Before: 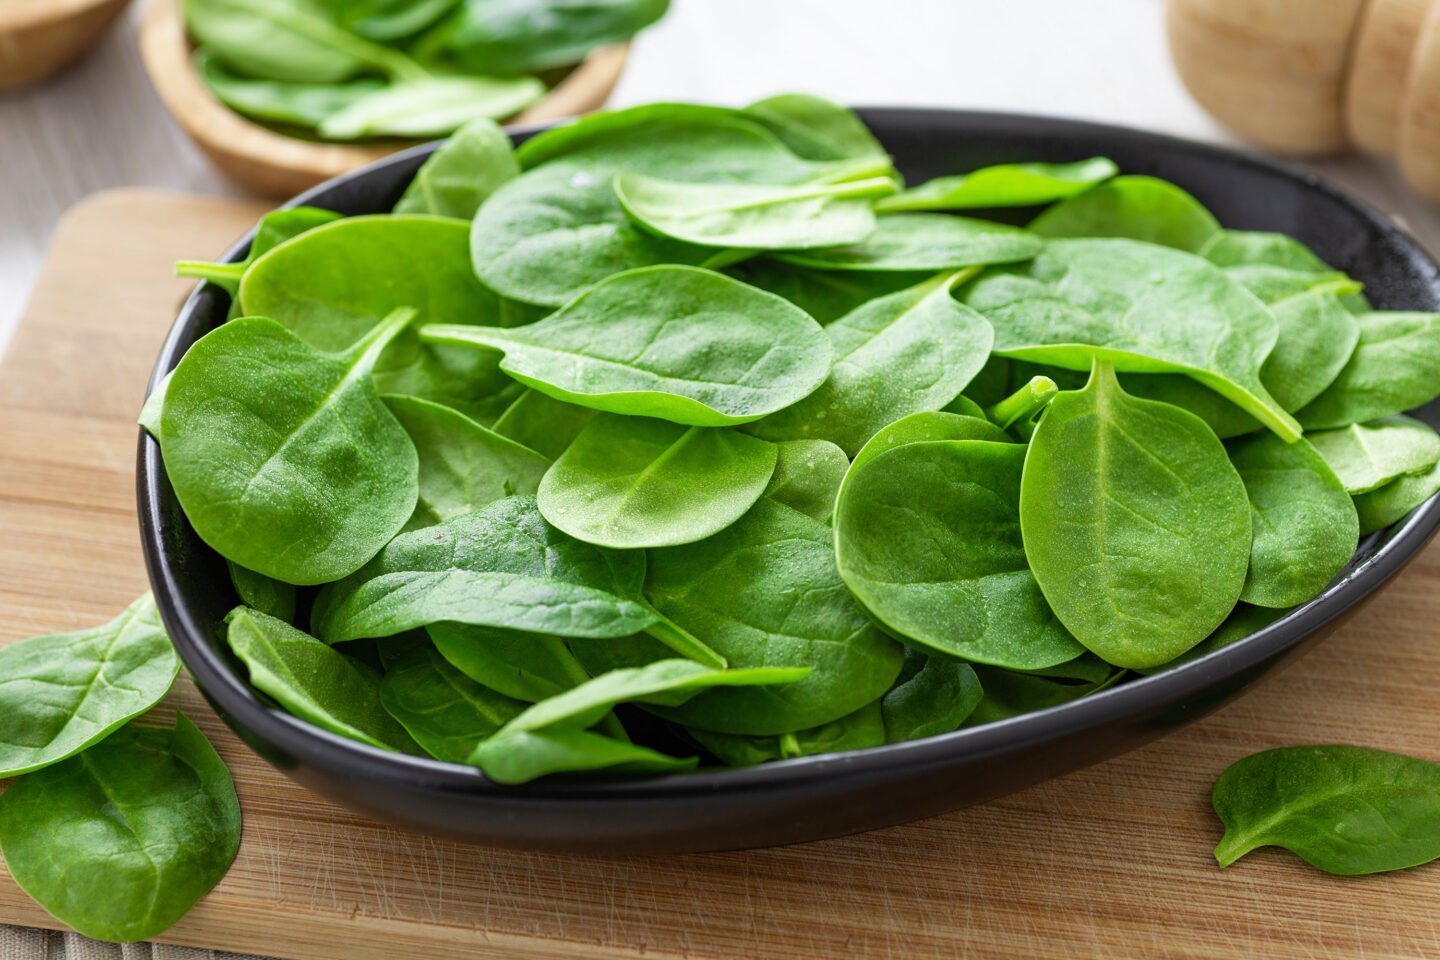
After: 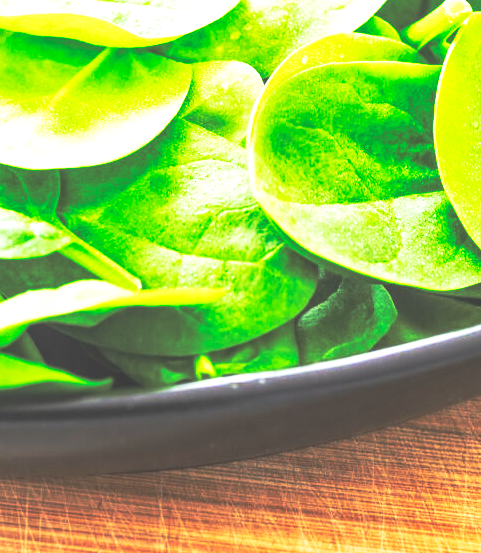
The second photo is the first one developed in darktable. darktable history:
exposure: black level correction 0, exposure 0.693 EV, compensate highlight preservation false
contrast brightness saturation: brightness 0.275
base curve: curves: ch0 [(0, 0.015) (0.085, 0.116) (0.134, 0.298) (0.19, 0.545) (0.296, 0.764) (0.599, 0.982) (1, 1)], preserve colors none
crop: left 40.75%, top 39.51%, right 25.806%, bottom 2.787%
local contrast: on, module defaults
